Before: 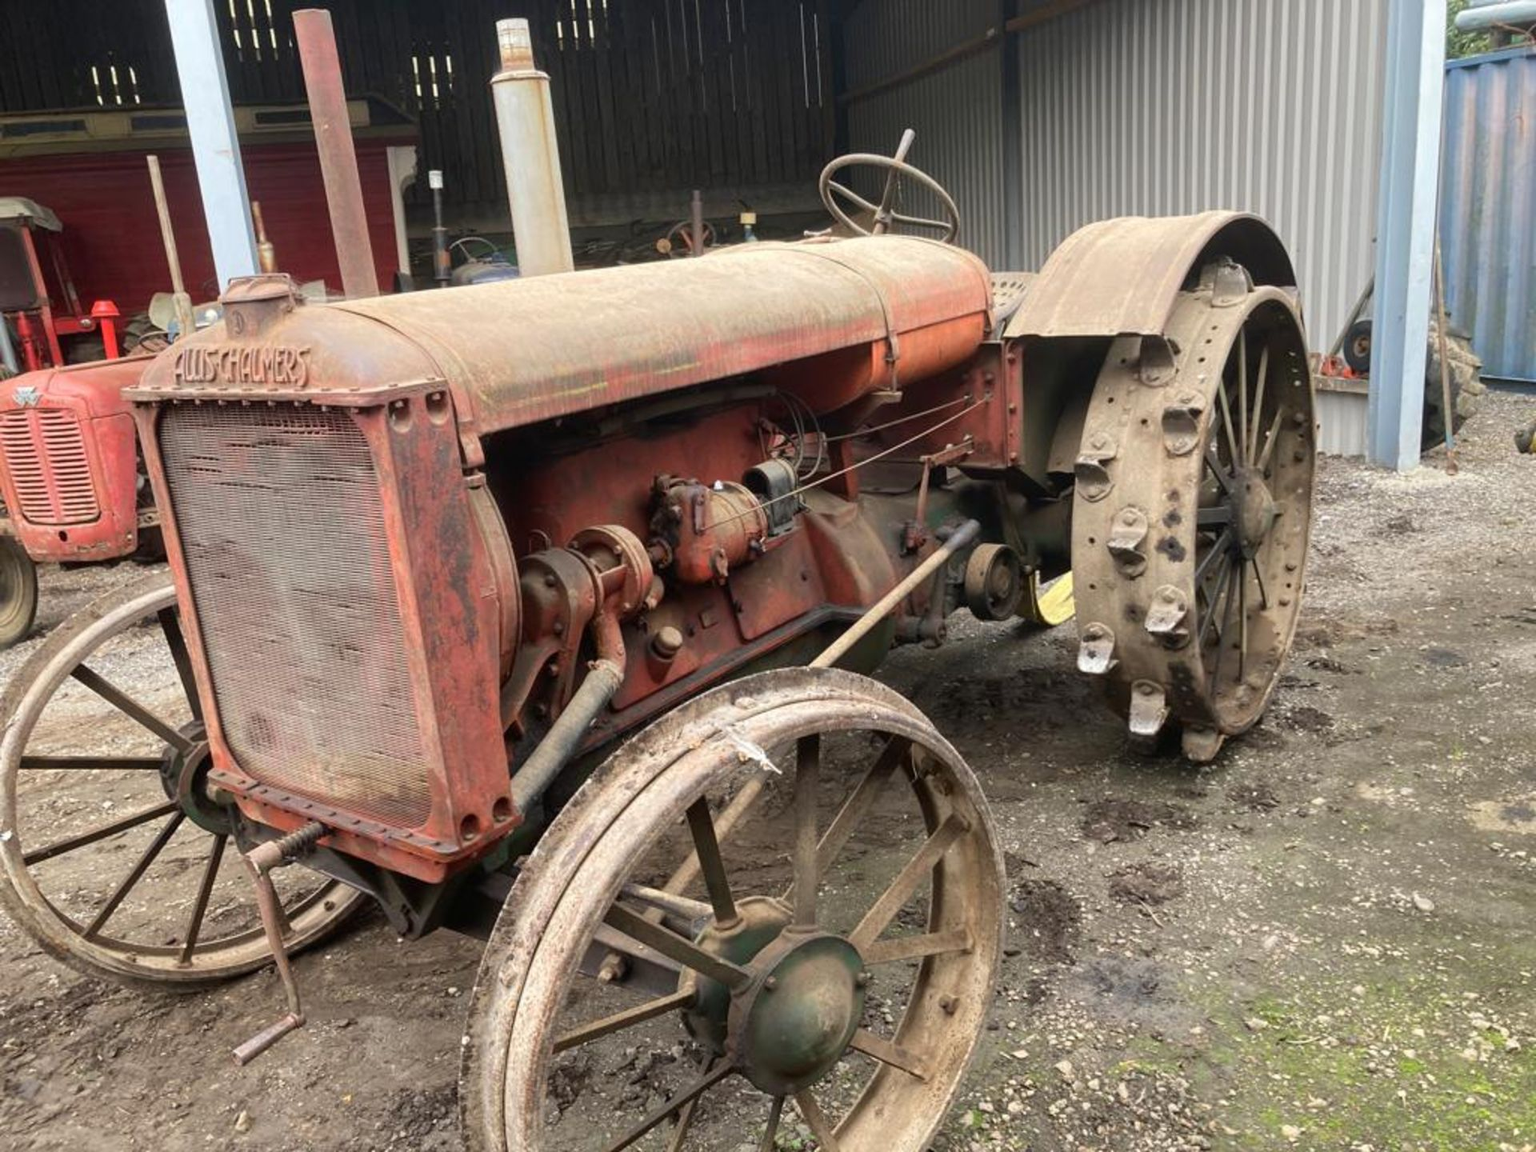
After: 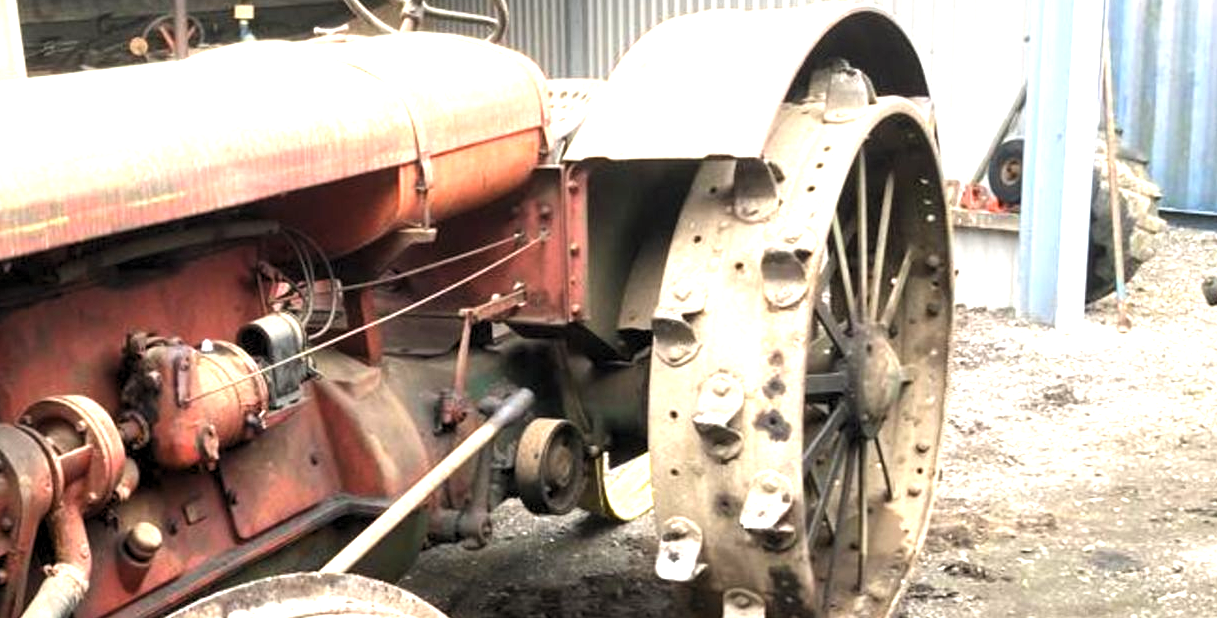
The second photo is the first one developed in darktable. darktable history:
levels: levels [0.055, 0.477, 0.9]
crop: left 36.031%, top 18.162%, right 0.533%, bottom 38.918%
exposure: black level correction 0, exposure 1 EV, compensate highlight preservation false
